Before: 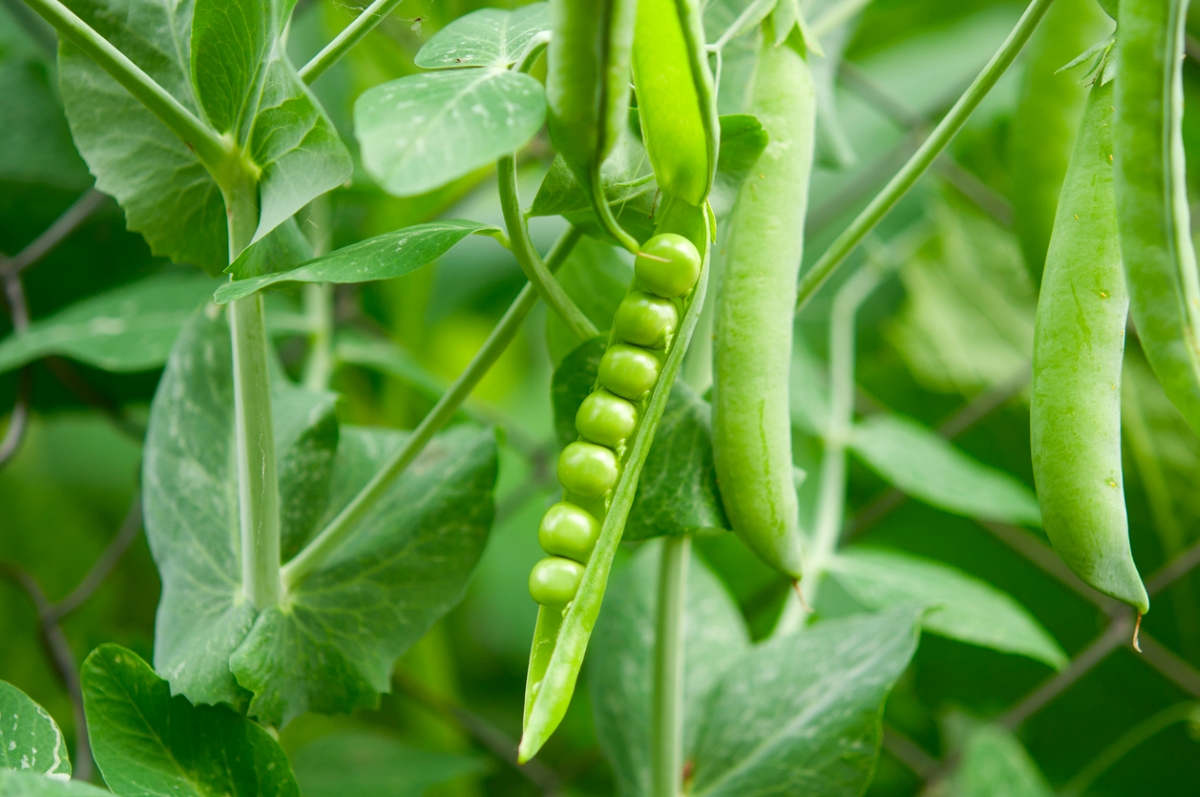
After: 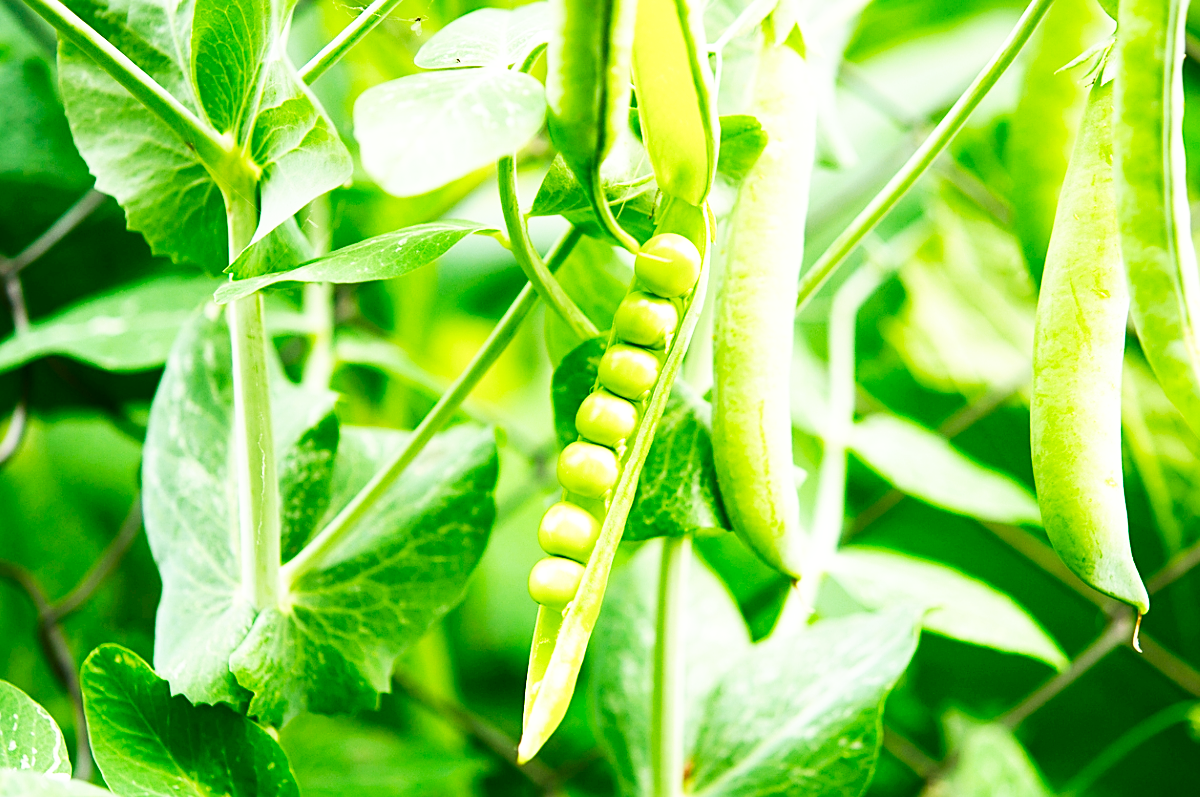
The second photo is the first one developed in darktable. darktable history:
base curve: curves: ch0 [(0, 0) (0.007, 0.004) (0.027, 0.03) (0.046, 0.07) (0.207, 0.54) (0.442, 0.872) (0.673, 0.972) (1, 1)], preserve colors none
tone equalizer: -8 EV -0.395 EV, -7 EV -0.357 EV, -6 EV -0.359 EV, -5 EV -0.237 EV, -3 EV 0.203 EV, -2 EV 0.333 EV, -1 EV 0.402 EV, +0 EV 0.417 EV, edges refinement/feathering 500, mask exposure compensation -1.57 EV, preserve details no
sharpen: on, module defaults
